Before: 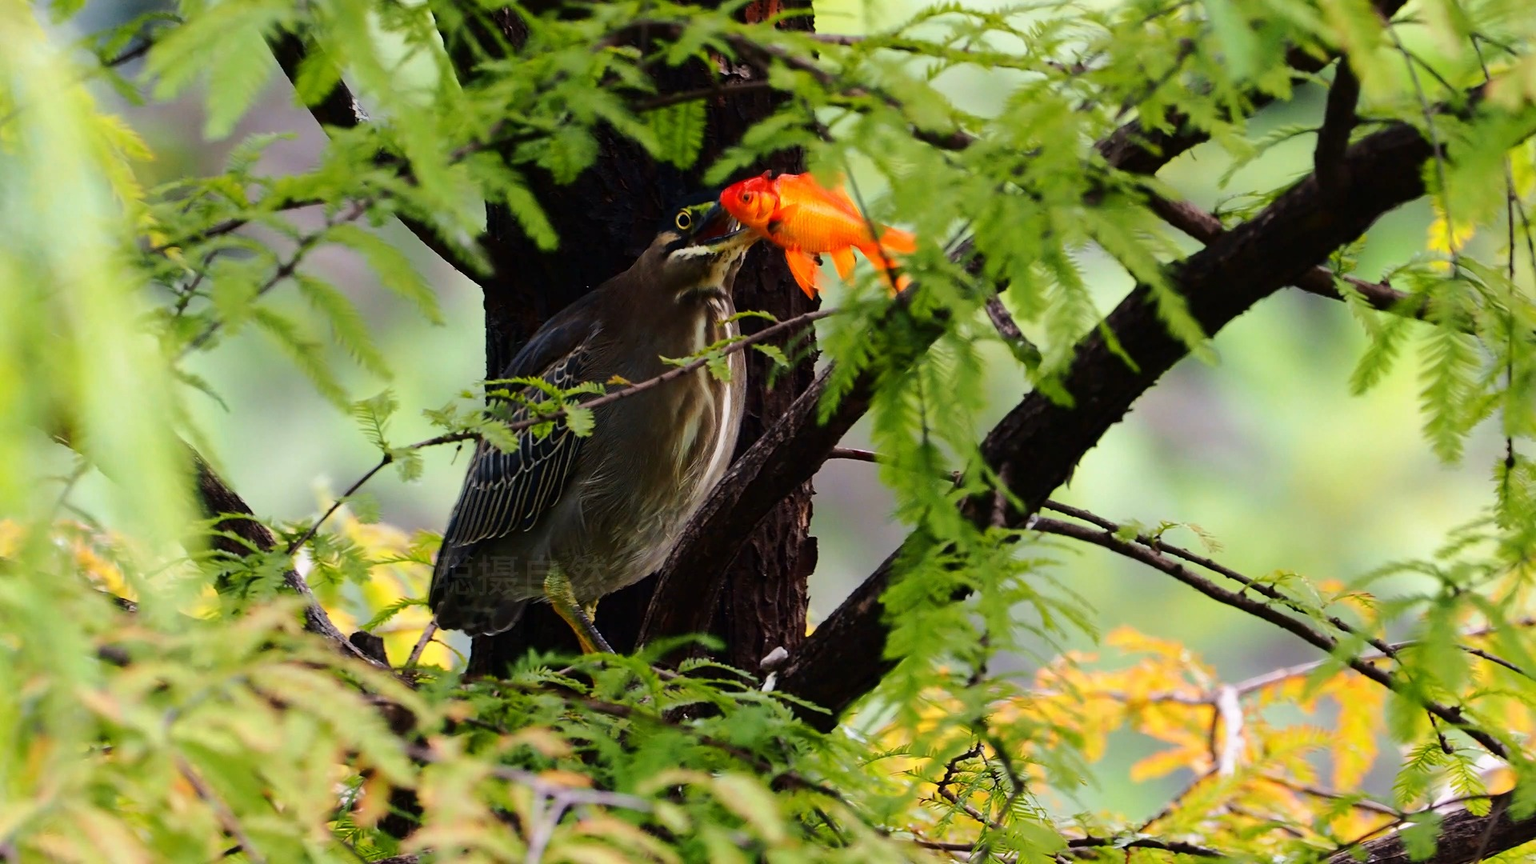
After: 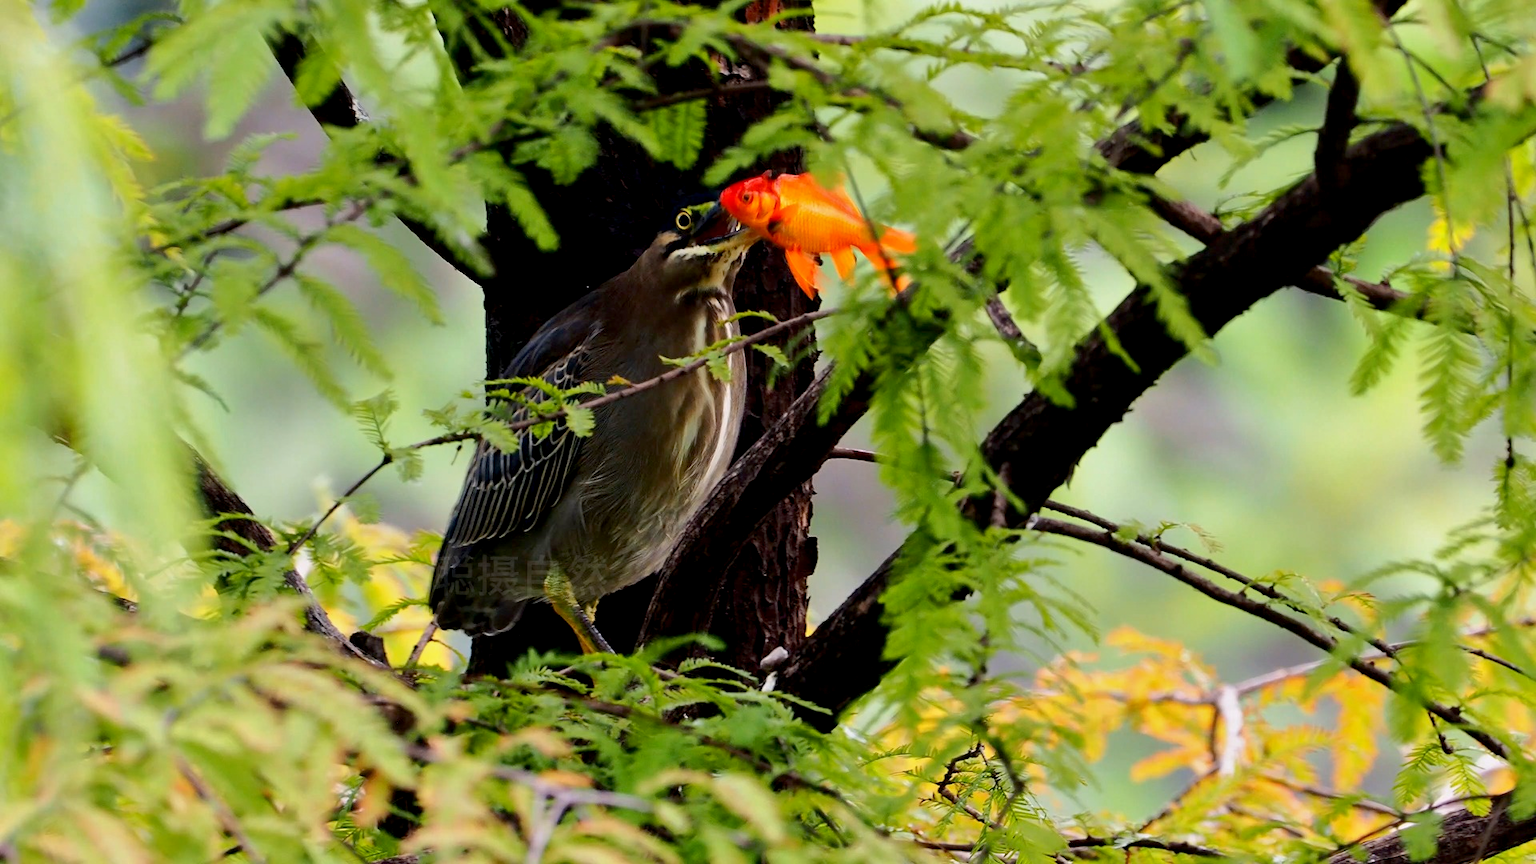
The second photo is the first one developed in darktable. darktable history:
tone equalizer: -8 EV -0.001 EV, -7 EV 0.004 EV, -6 EV -0.023 EV, -5 EV 0.01 EV, -4 EV -0.007 EV, -3 EV 0.014 EV, -2 EV -0.091 EV, -1 EV -0.3 EV, +0 EV -0.565 EV
exposure: black level correction 0.004, exposure 0.418 EV, compensate exposure bias true, compensate highlight preservation false
